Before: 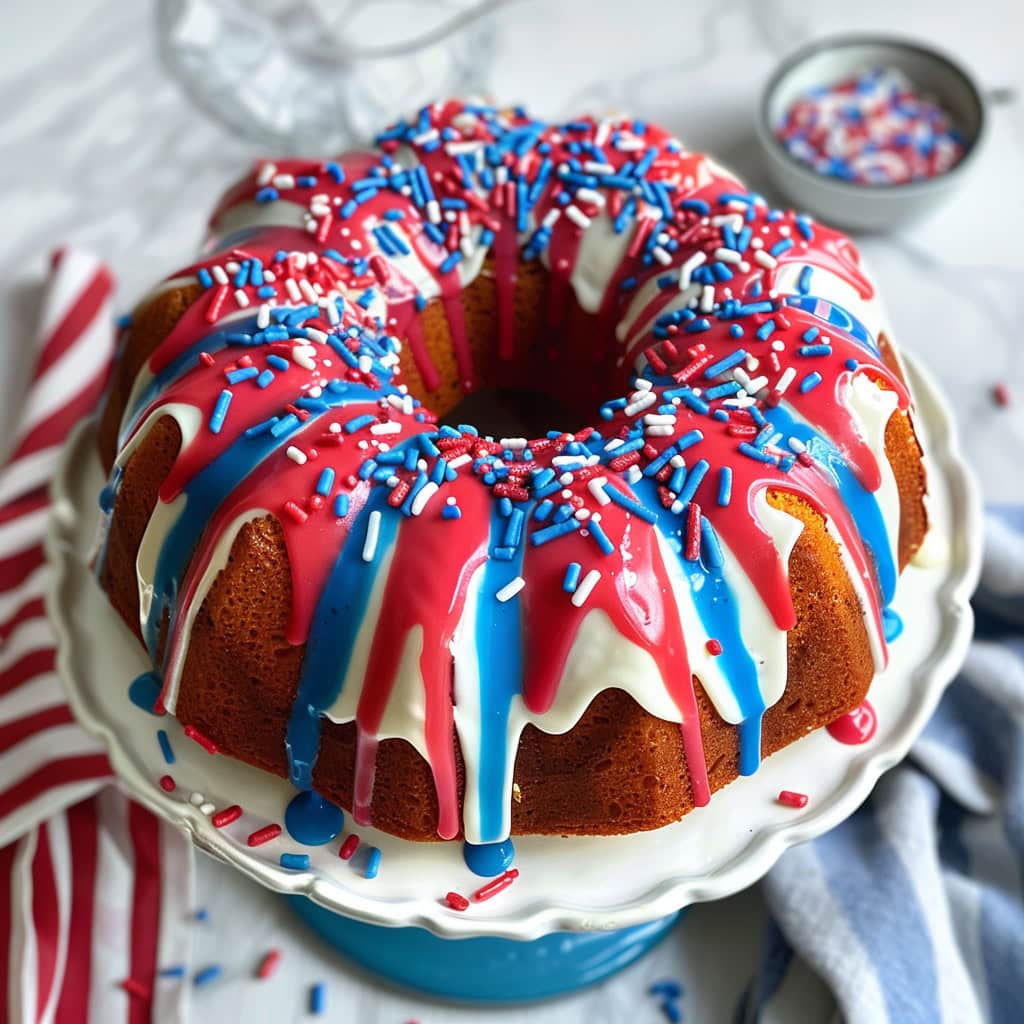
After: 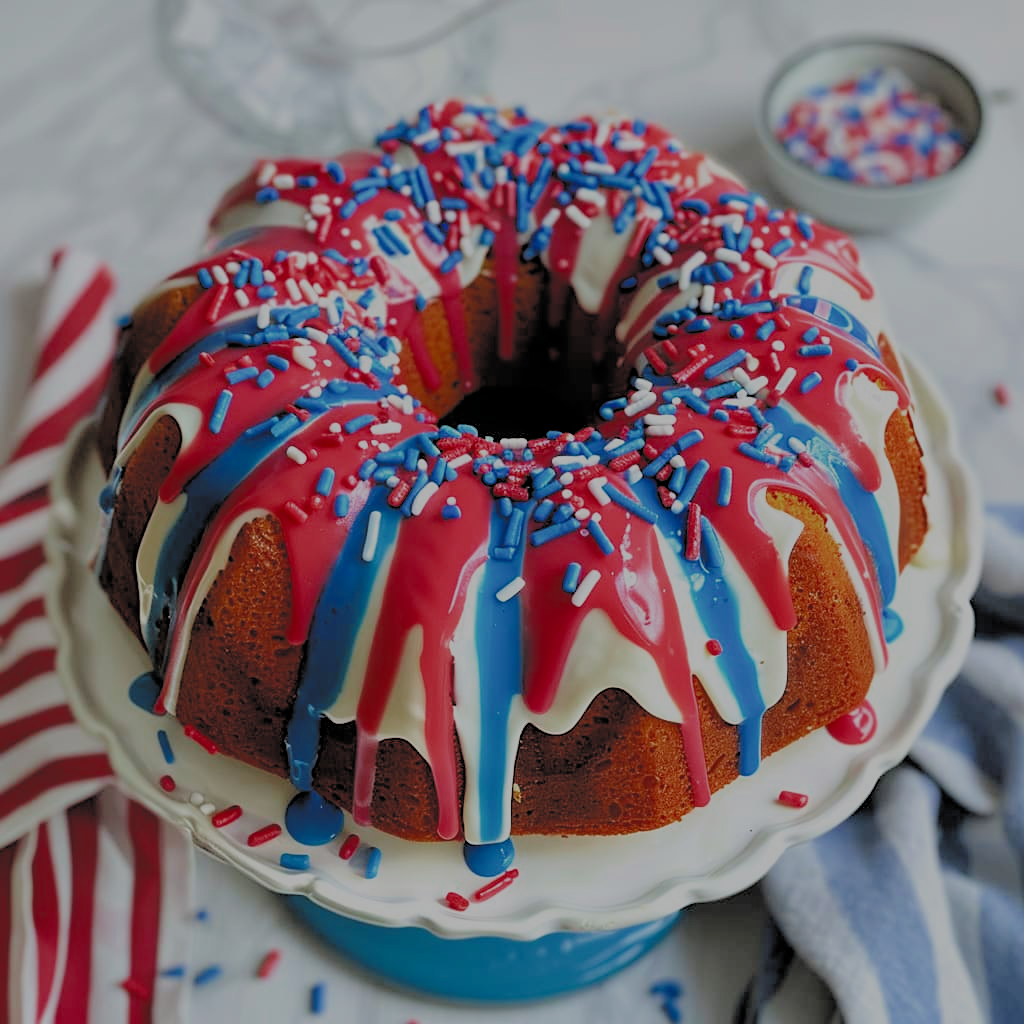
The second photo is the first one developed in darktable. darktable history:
color zones: curves: ch0 [(0, 0.425) (0.143, 0.422) (0.286, 0.42) (0.429, 0.419) (0.571, 0.419) (0.714, 0.42) (0.857, 0.422) (1, 0.425)]
sharpen: amount 0.211
filmic rgb: black relative exposure -4.47 EV, white relative exposure 6.56 EV, hardness 1.89, contrast 0.501, color science v4 (2020)
